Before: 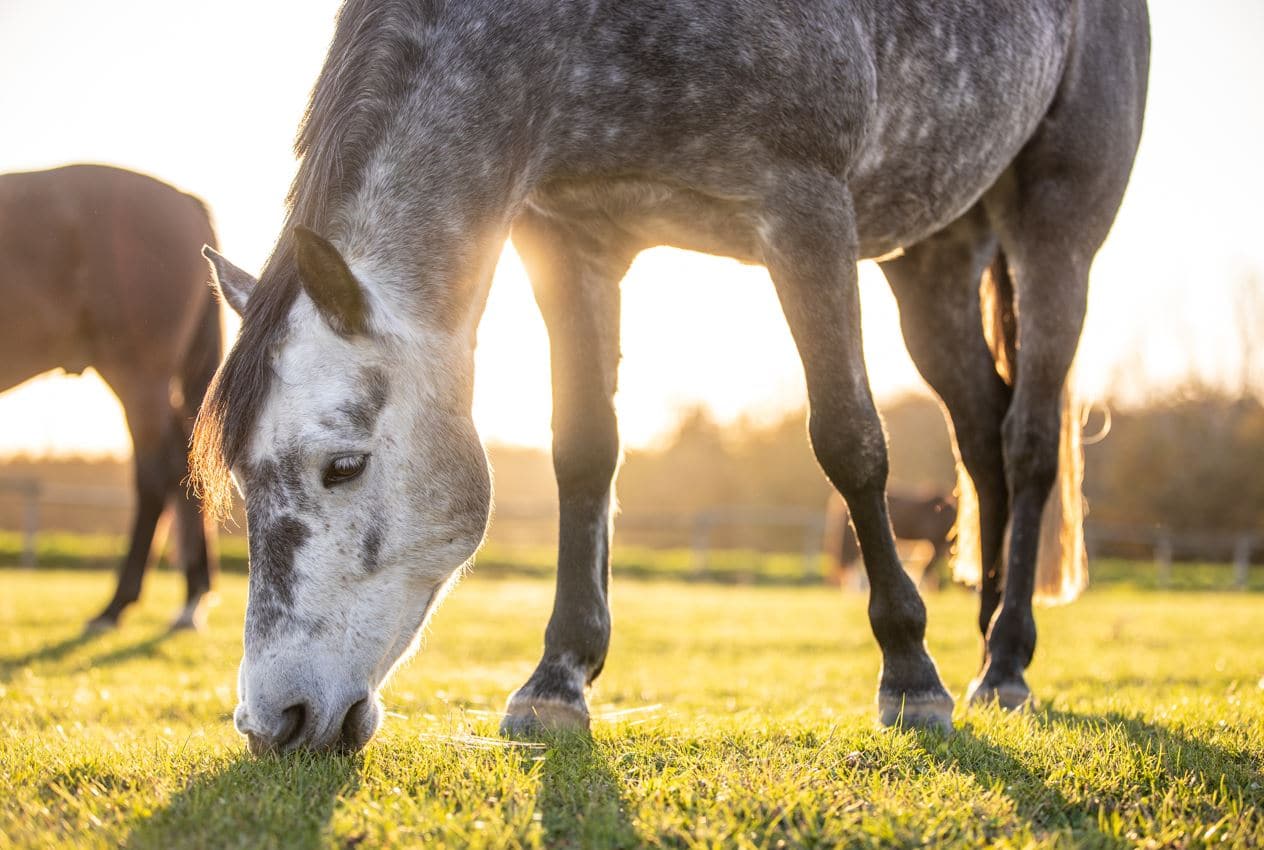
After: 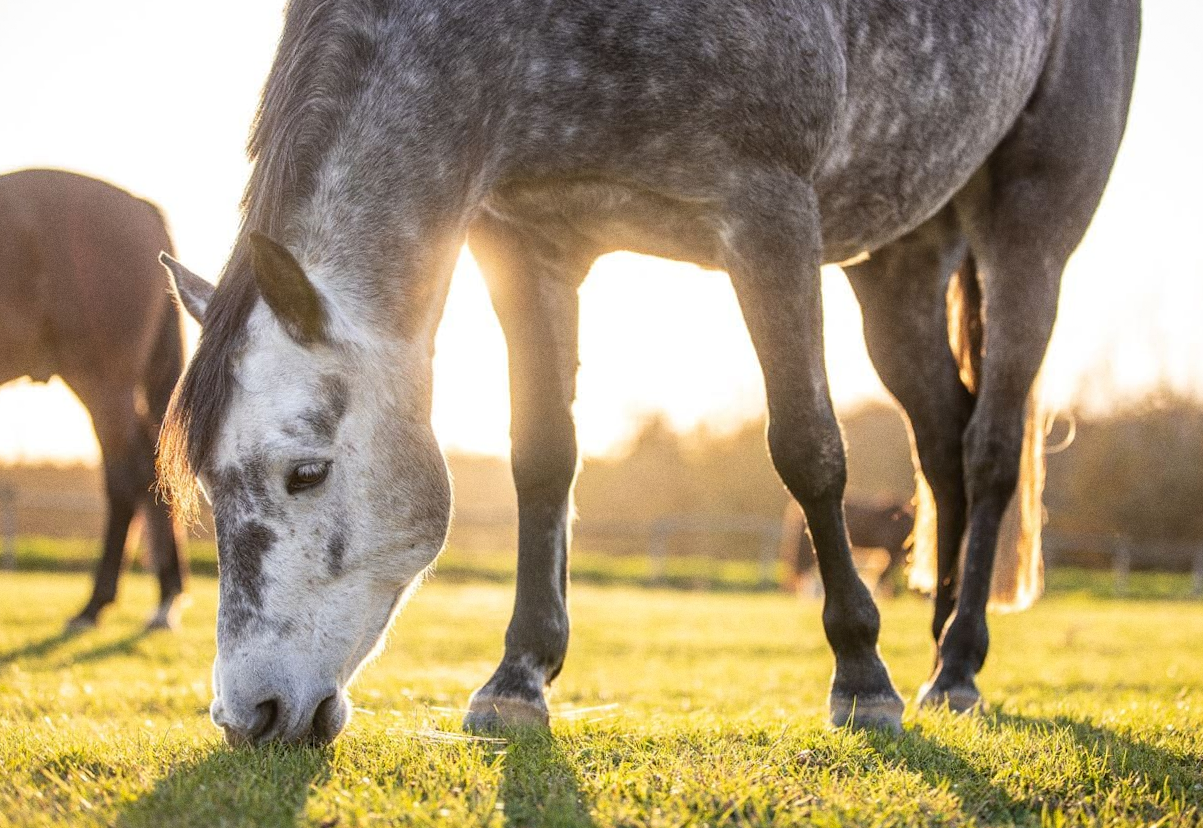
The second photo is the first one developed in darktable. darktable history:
grain: on, module defaults
rotate and perspective: rotation 0.074°, lens shift (vertical) 0.096, lens shift (horizontal) -0.041, crop left 0.043, crop right 0.952, crop top 0.024, crop bottom 0.979
